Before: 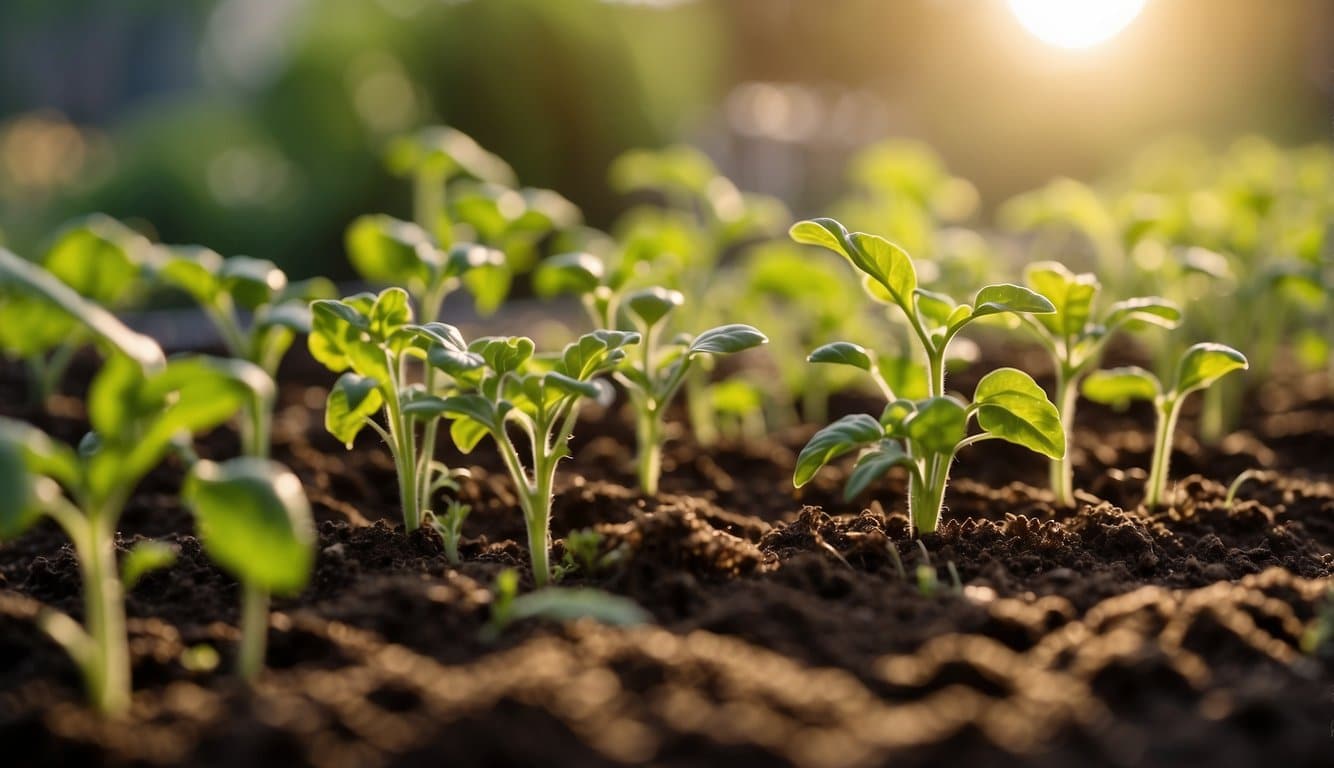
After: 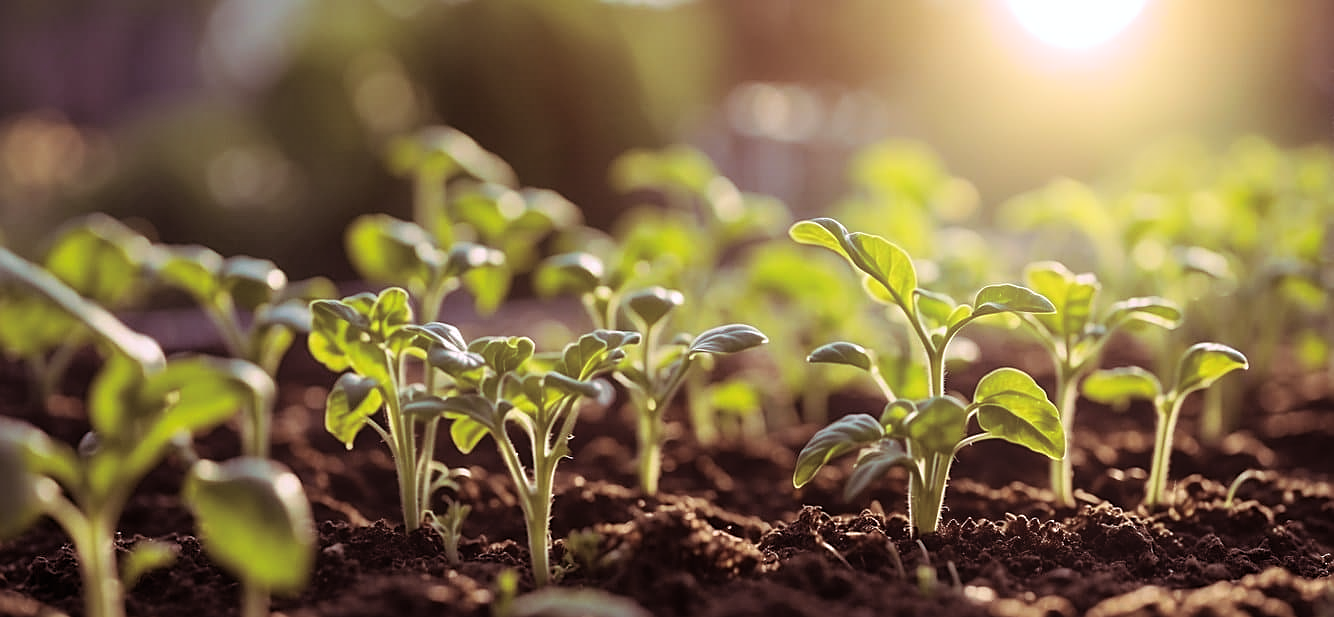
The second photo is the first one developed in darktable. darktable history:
bloom: on, module defaults
white balance: red 0.967, blue 1.049
crop: bottom 19.644%
split-toning: highlights › hue 298.8°, highlights › saturation 0.73, compress 41.76%
sharpen: amount 0.55
